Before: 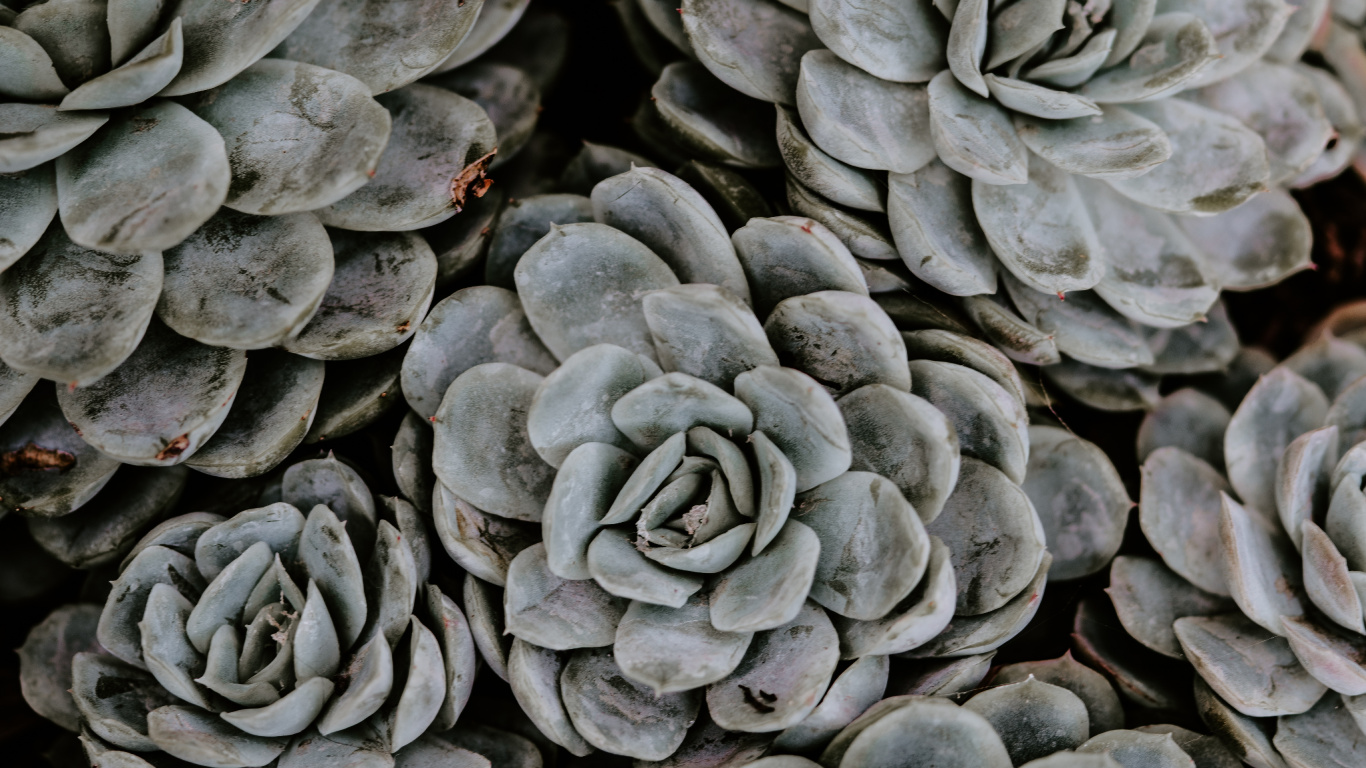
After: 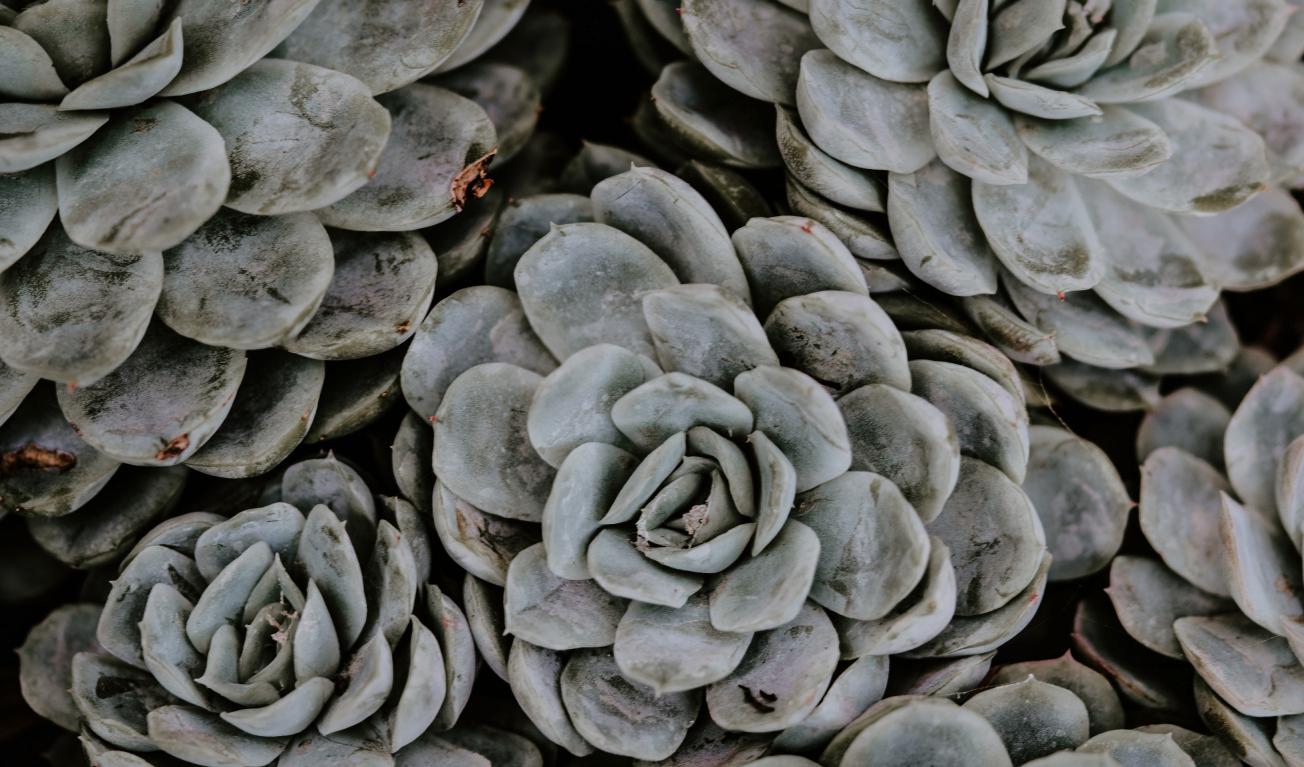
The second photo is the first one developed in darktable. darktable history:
shadows and highlights: shadows 40.16, highlights -60.03
crop: right 4.49%, bottom 0.022%
